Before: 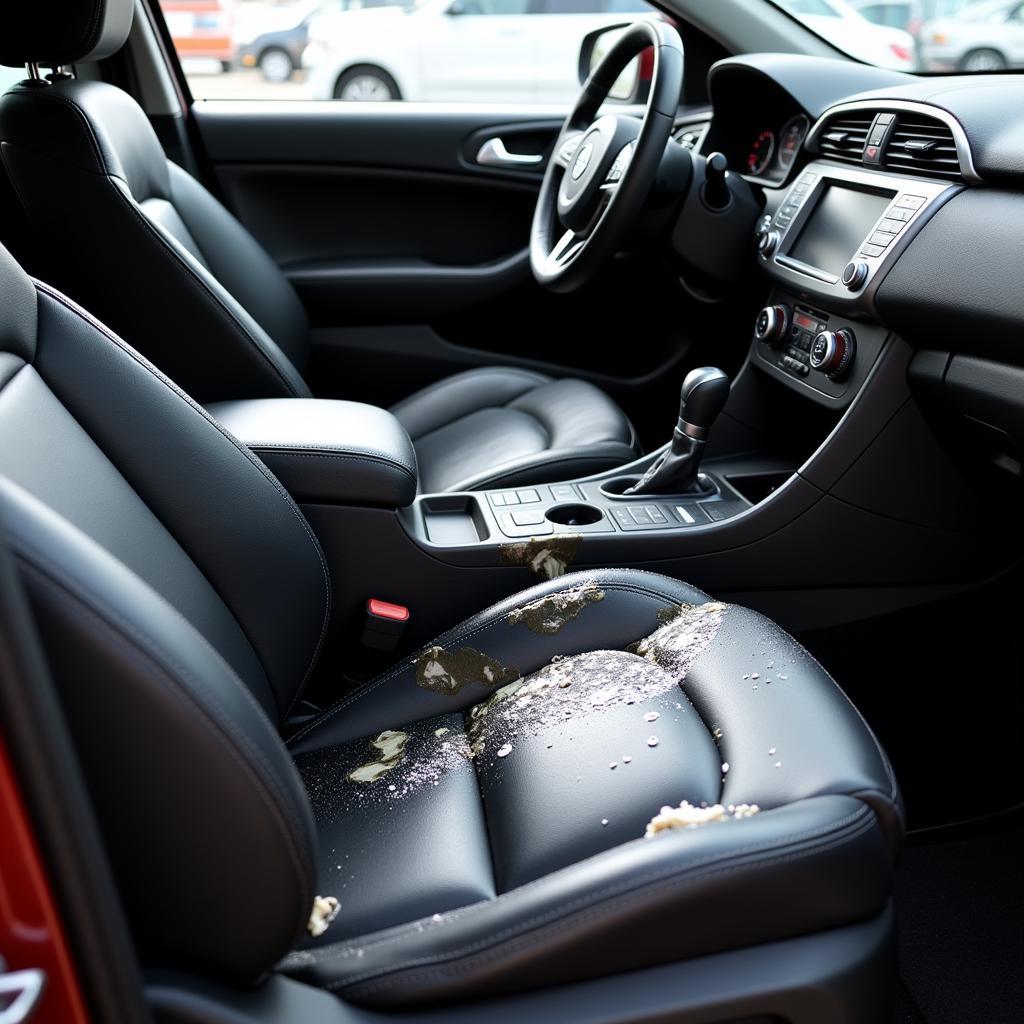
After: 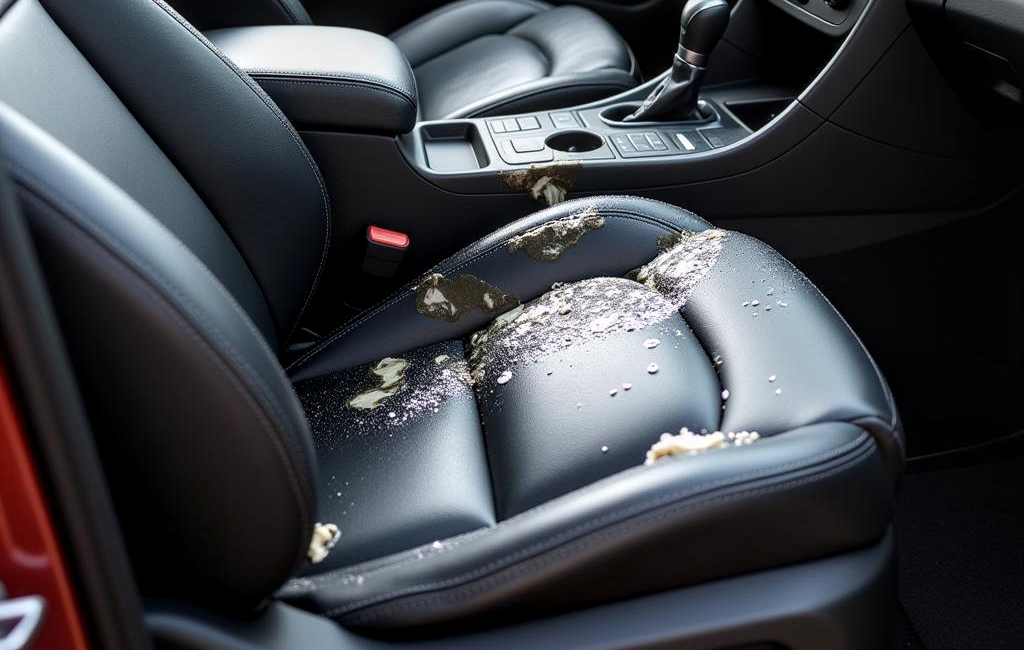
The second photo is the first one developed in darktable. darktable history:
crop and rotate: top 36.435%
local contrast: detail 130%
